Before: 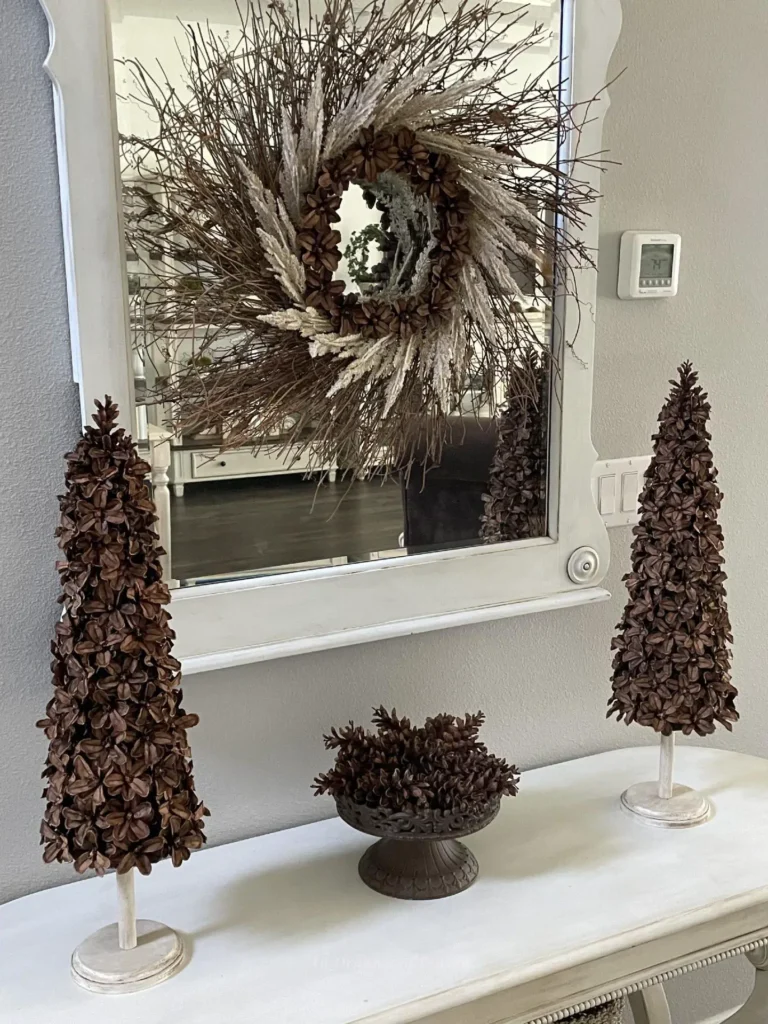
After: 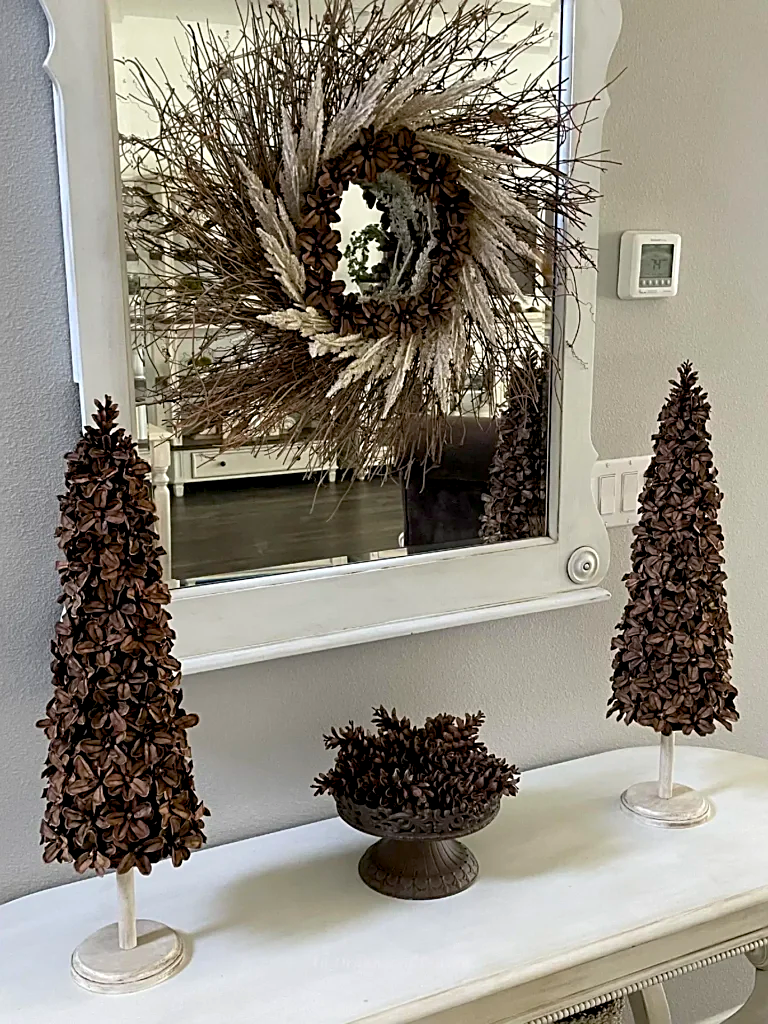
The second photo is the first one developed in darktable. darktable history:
sharpen: on, module defaults
color balance rgb: global offset › luminance -0.839%, perceptual saturation grading › global saturation 10.614%, global vibrance 20%
